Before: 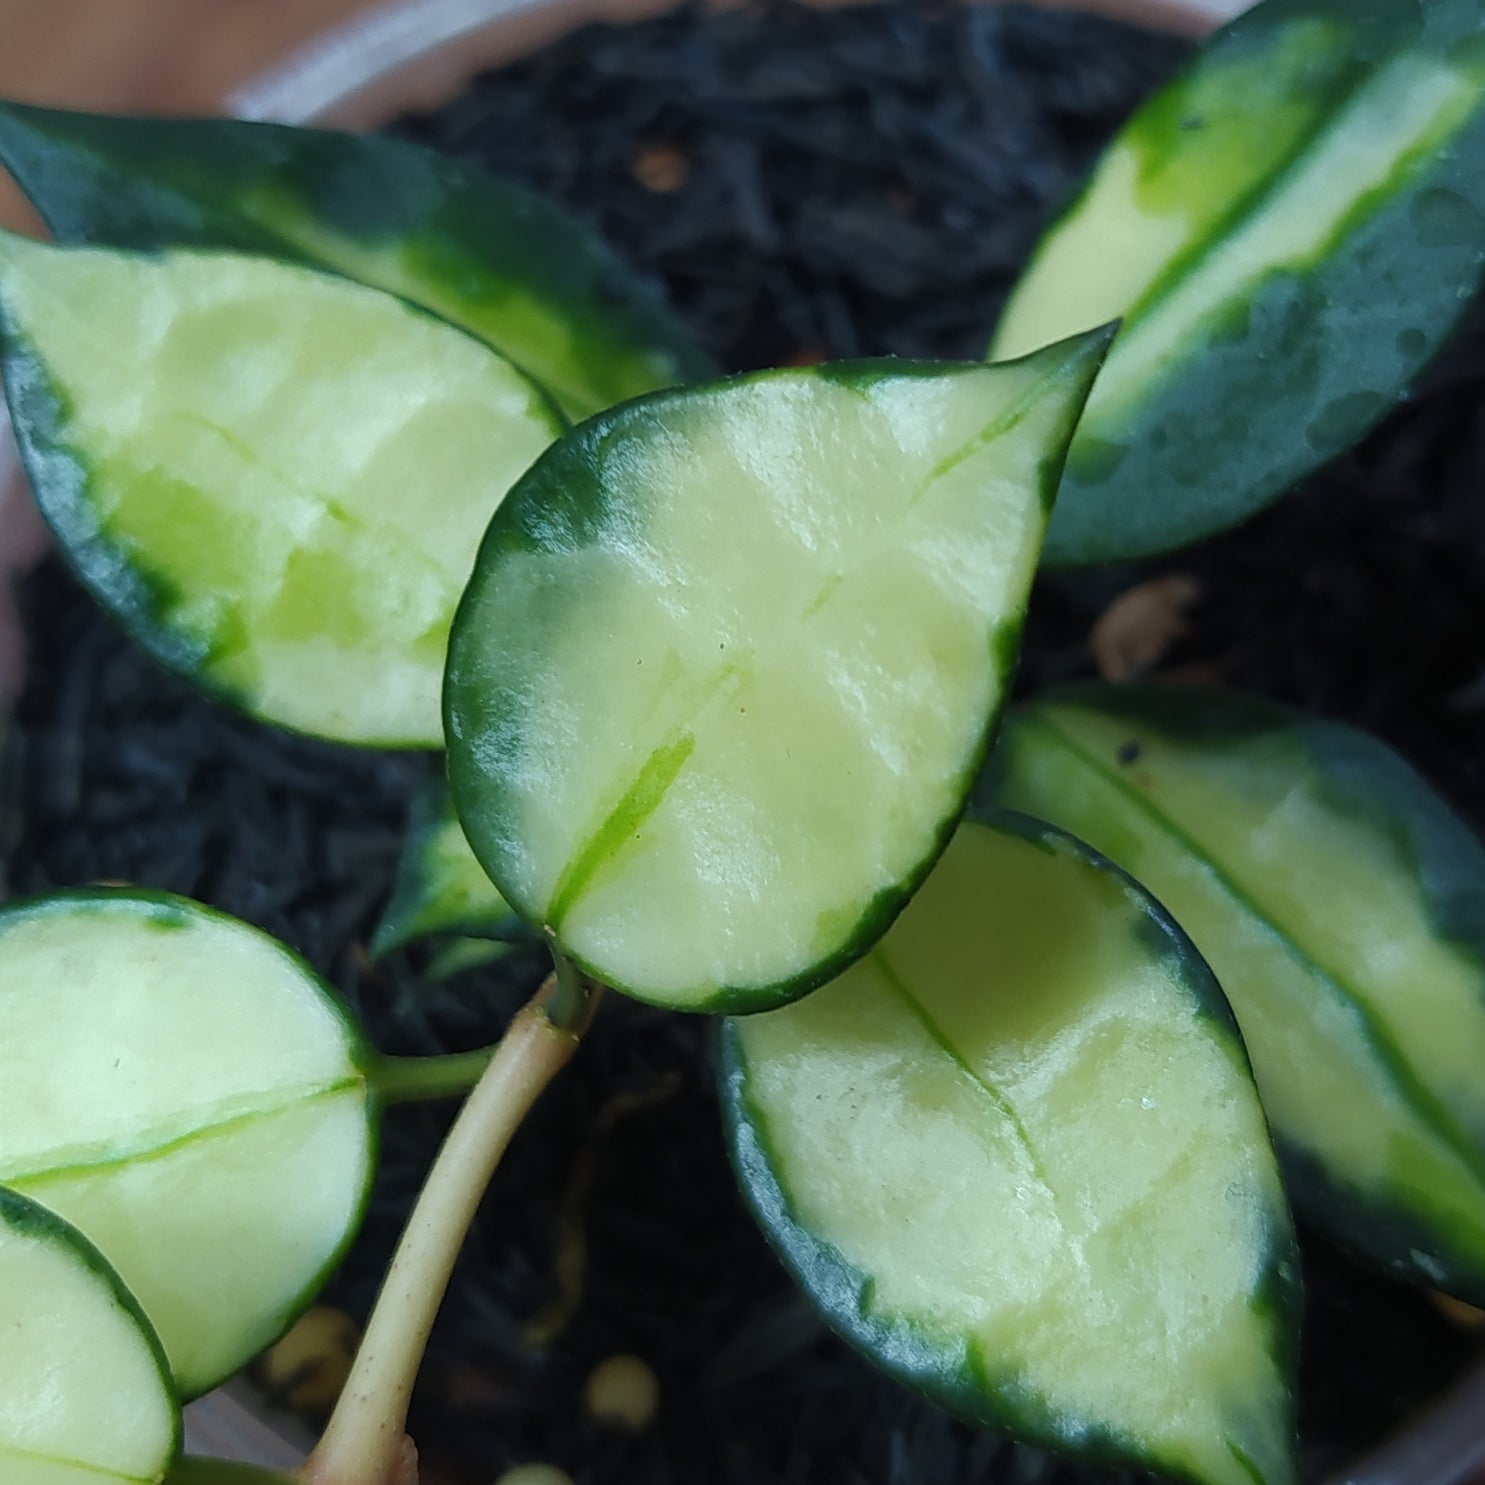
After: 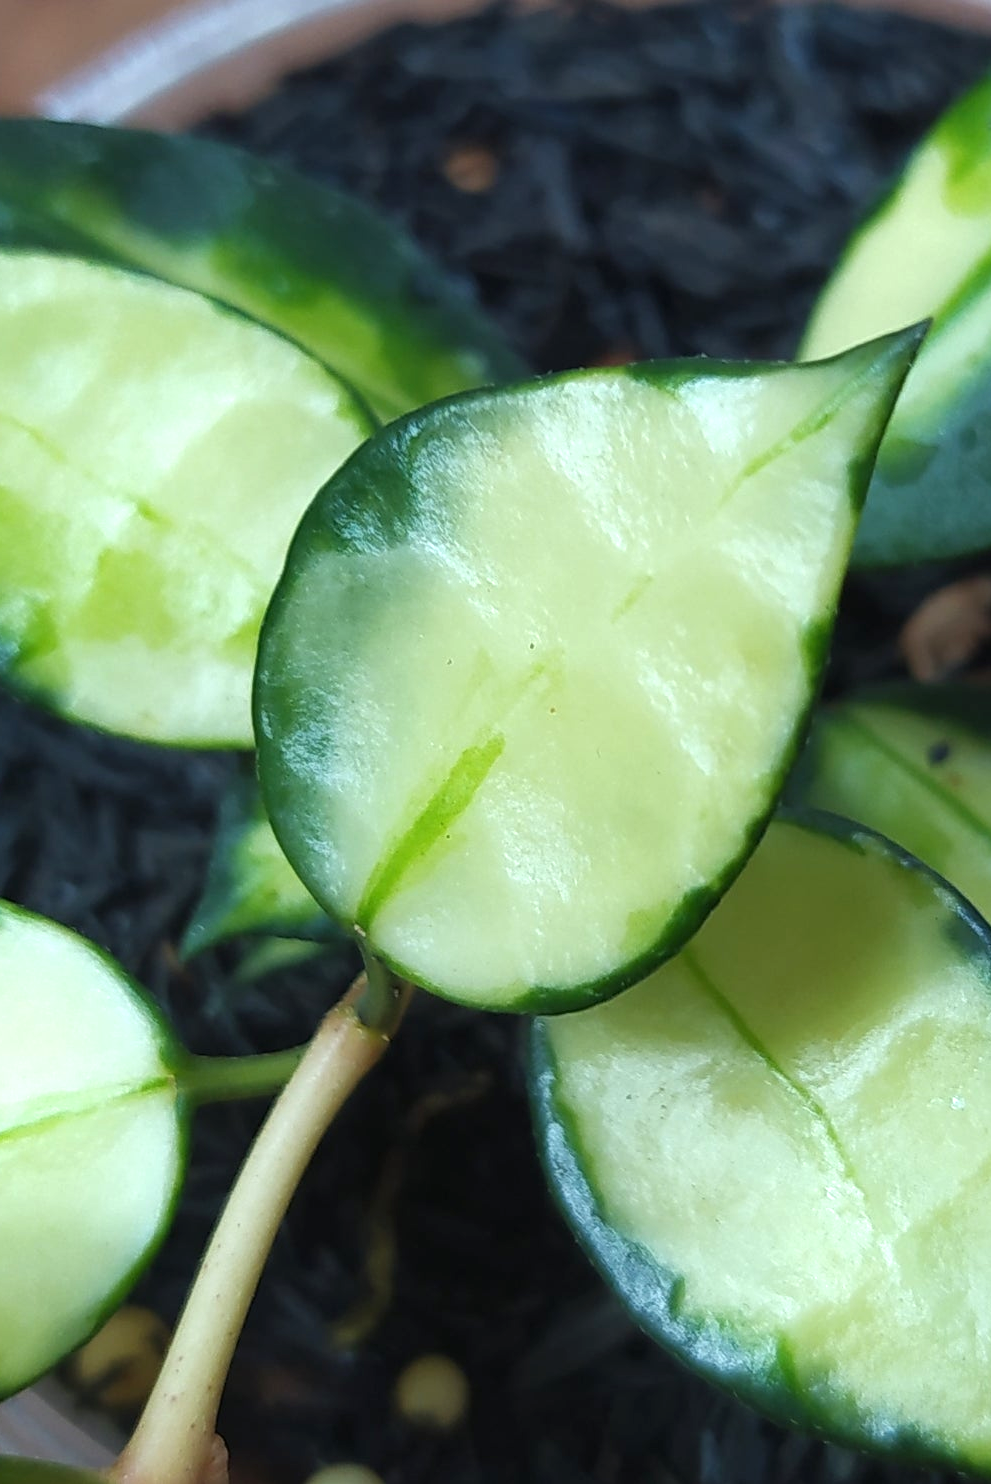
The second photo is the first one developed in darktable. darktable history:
exposure: black level correction 0, exposure 0.589 EV, compensate highlight preservation false
crop and rotate: left 12.821%, right 20.423%
